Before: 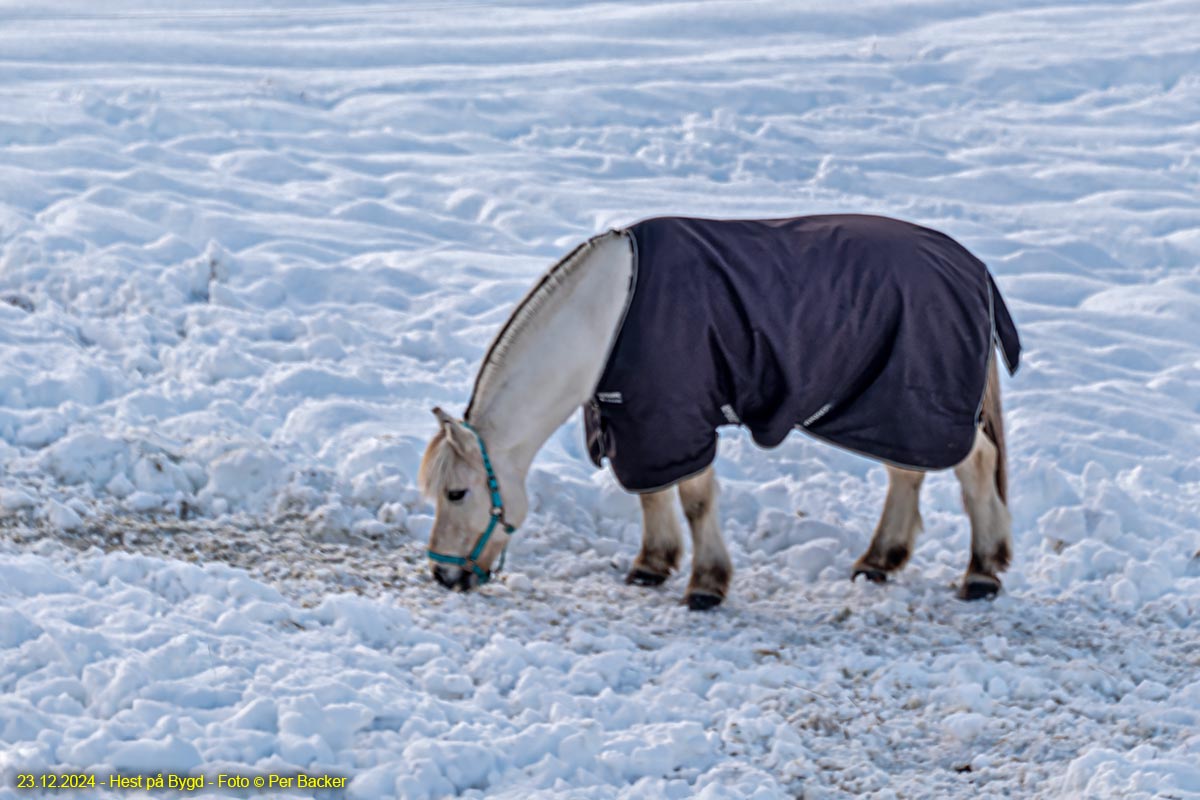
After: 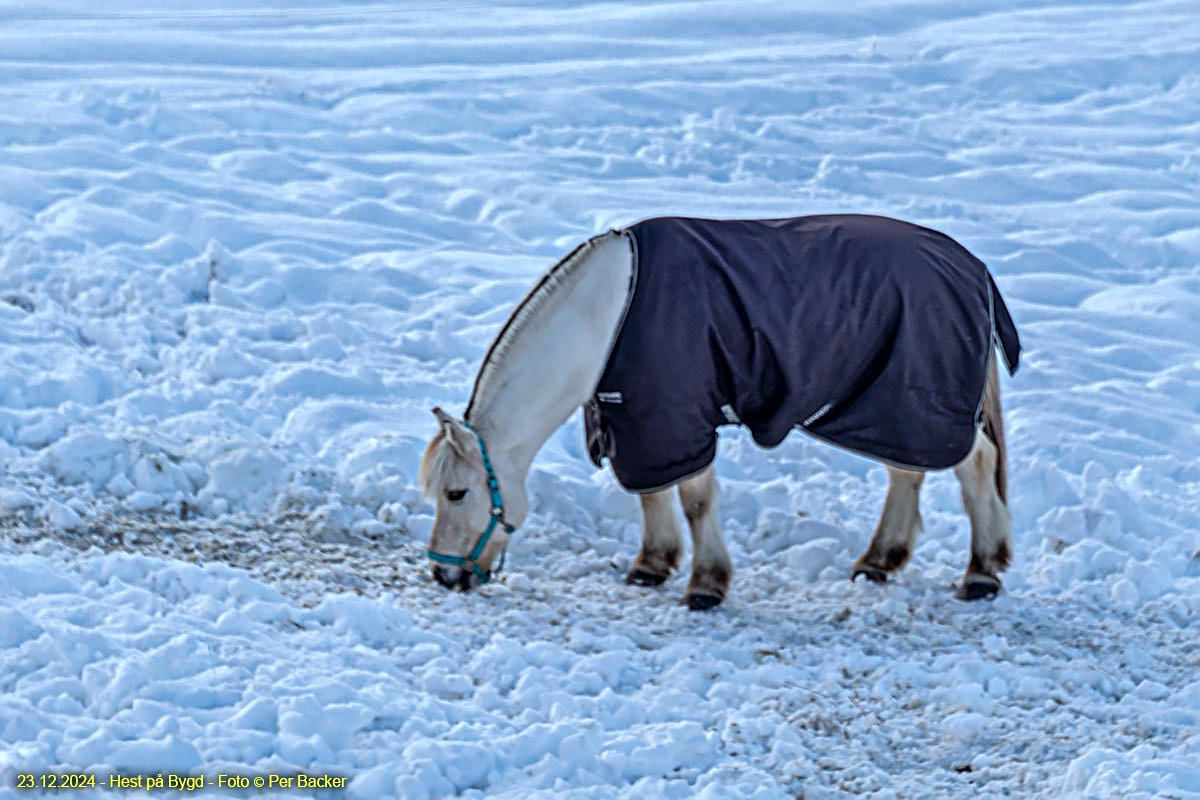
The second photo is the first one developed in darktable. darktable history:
color calibration: illuminant F (fluorescent), F source F9 (Cool White Deluxe 4150 K) – high CRI, x 0.374, y 0.373, temperature 4161.34 K
sharpen: on, module defaults
